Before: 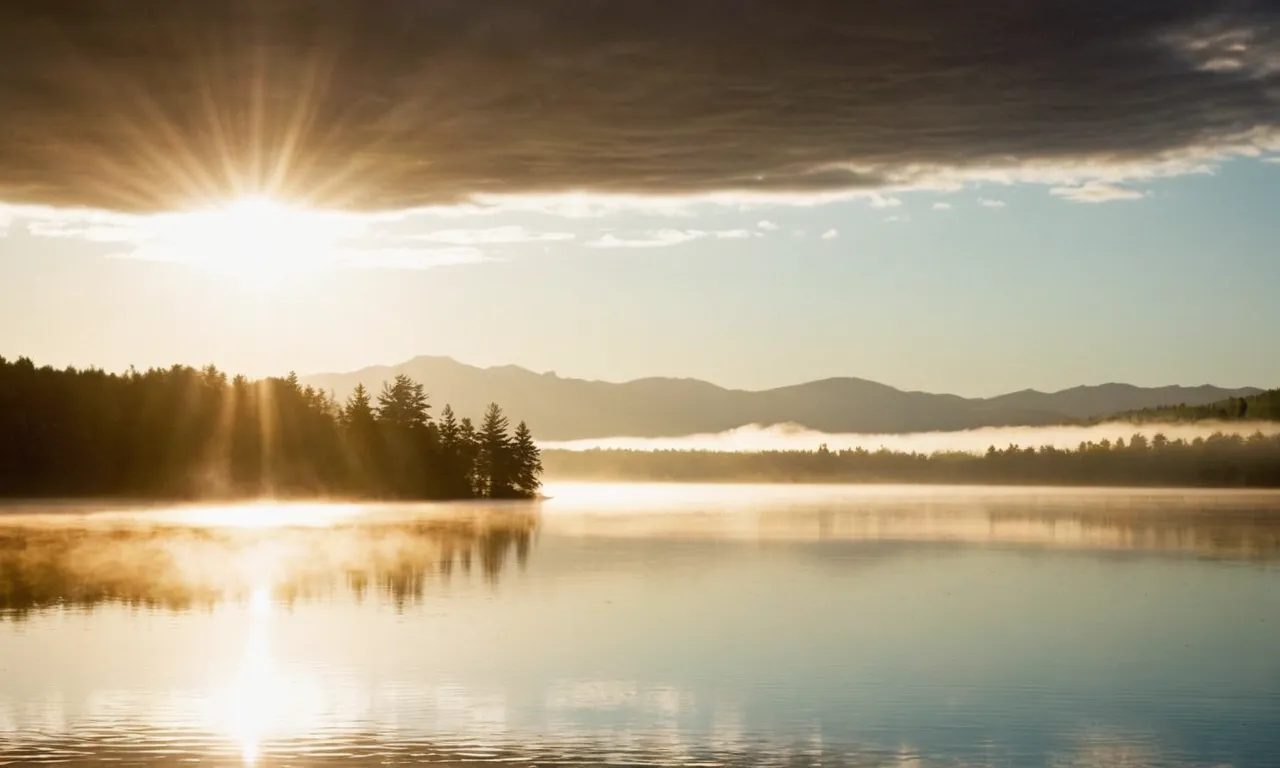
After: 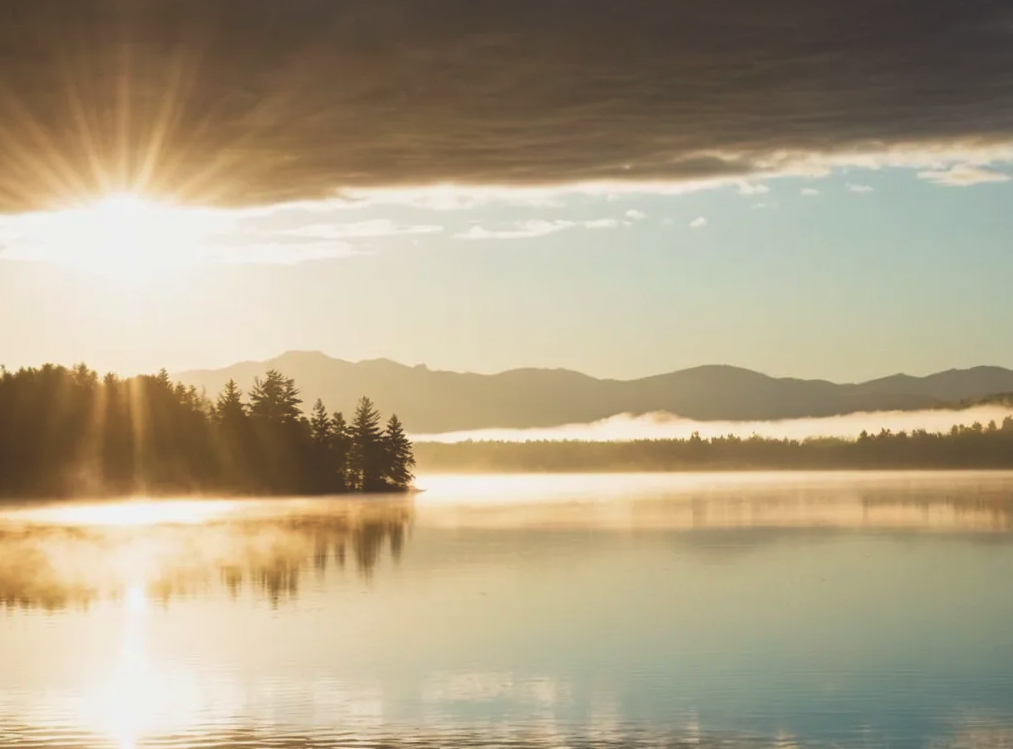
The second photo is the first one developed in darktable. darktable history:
crop and rotate: left 9.597%, right 10.195%
rotate and perspective: rotation -1°, crop left 0.011, crop right 0.989, crop top 0.025, crop bottom 0.975
exposure: black level correction -0.025, exposure -0.117 EV, compensate highlight preservation false
velvia: on, module defaults
